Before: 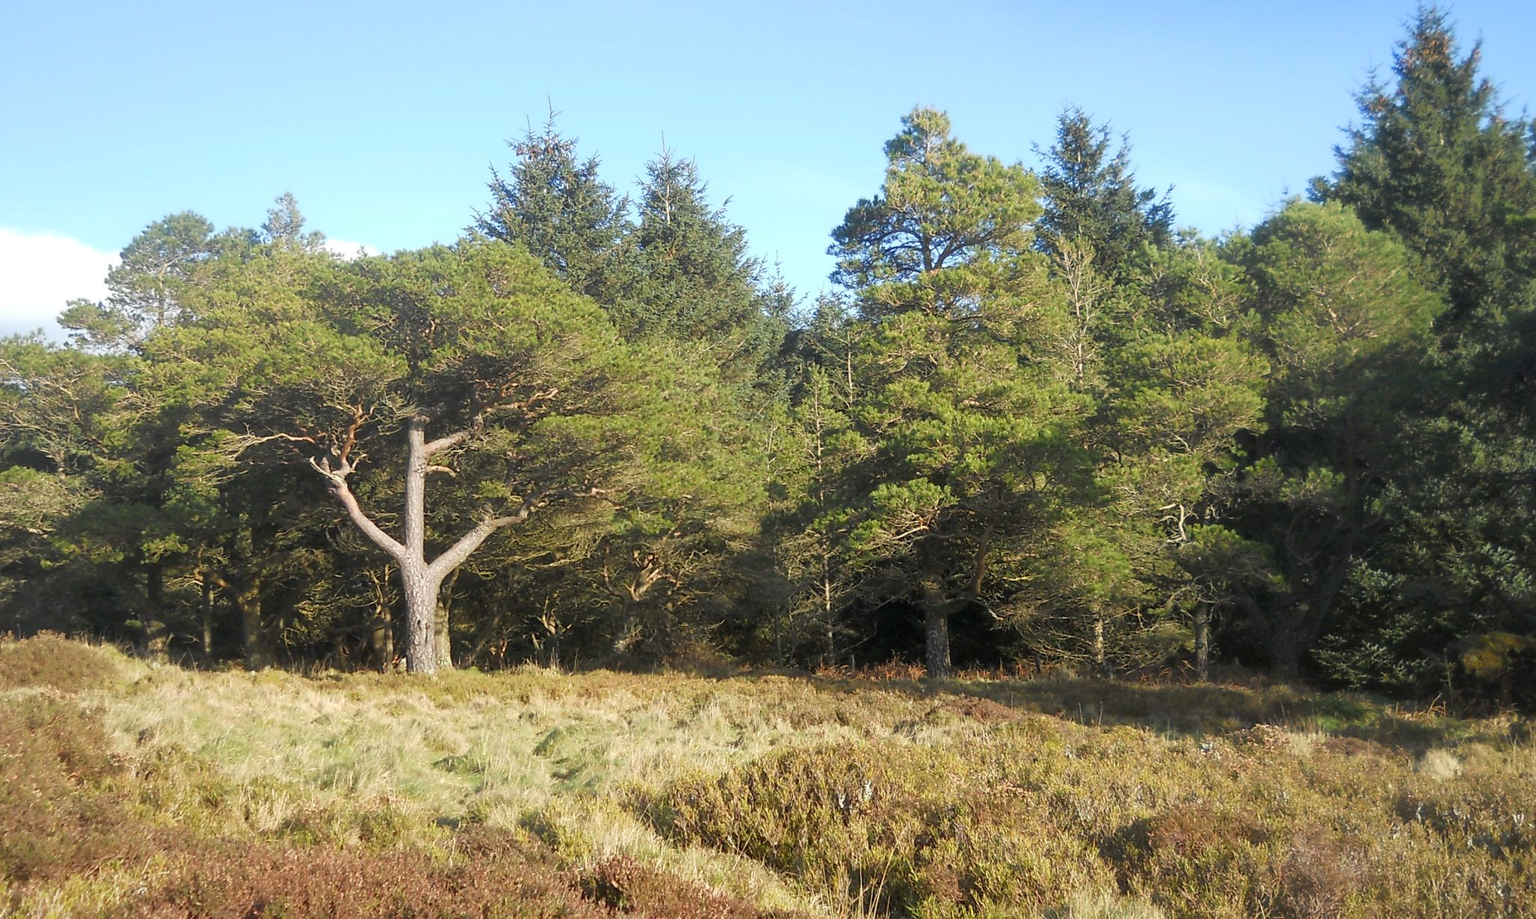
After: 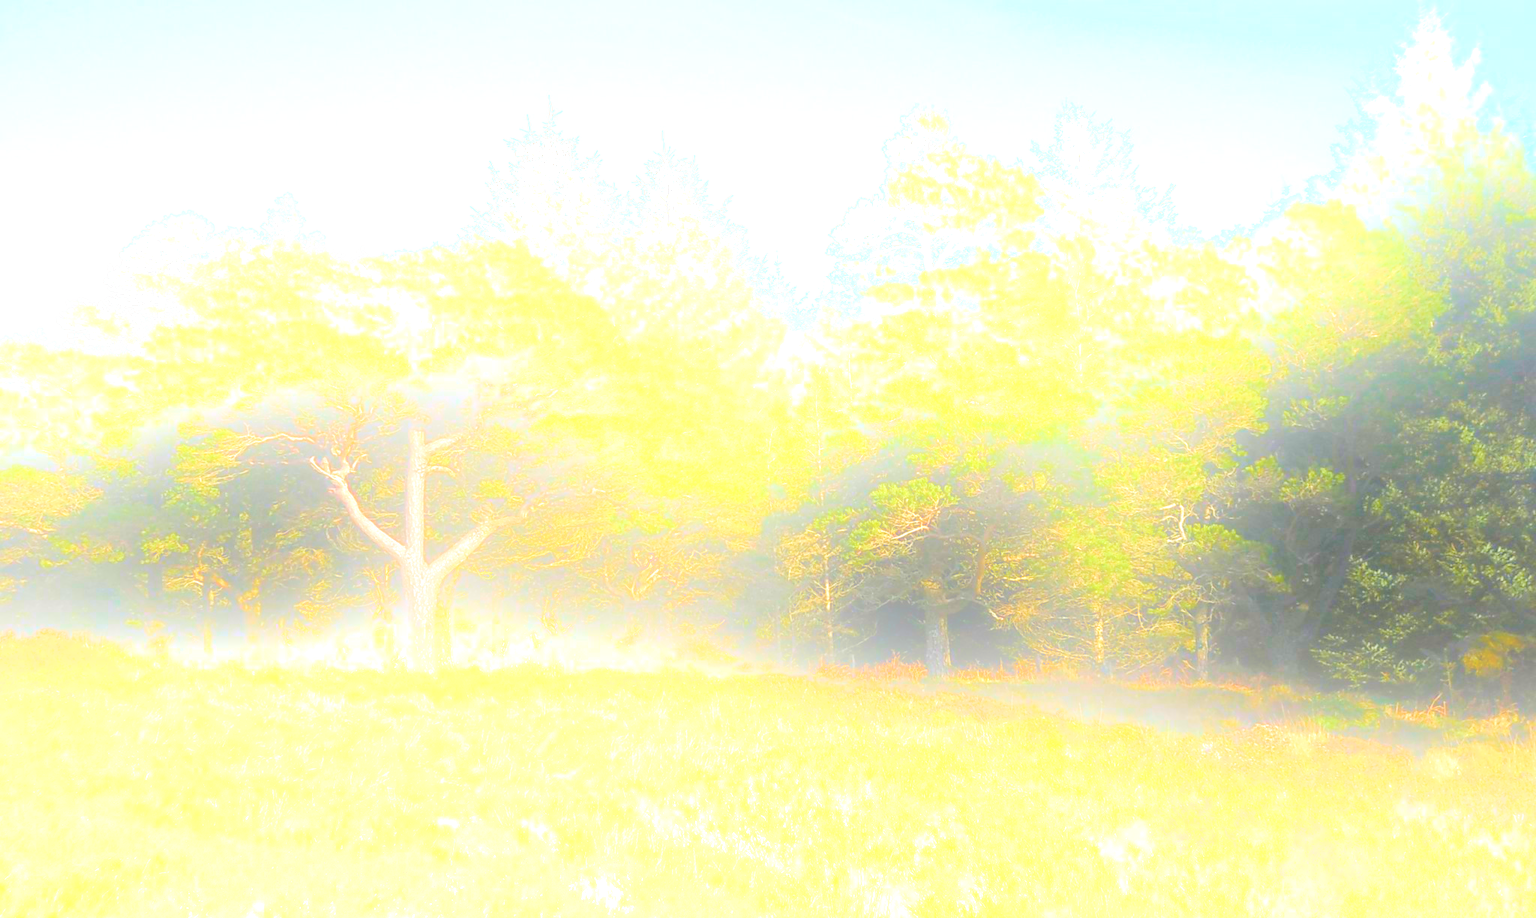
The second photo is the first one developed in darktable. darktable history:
bloom: size 25%, threshold 5%, strength 90%
velvia: on, module defaults
color balance rgb: linear chroma grading › shadows -2.2%, linear chroma grading › highlights -15%, linear chroma grading › global chroma -10%, linear chroma grading › mid-tones -10%, perceptual saturation grading › global saturation 45%, perceptual saturation grading › highlights -50%, perceptual saturation grading › shadows 30%, perceptual brilliance grading › global brilliance 18%, global vibrance 45%
local contrast: highlights 100%, shadows 100%, detail 120%, midtone range 0.2
